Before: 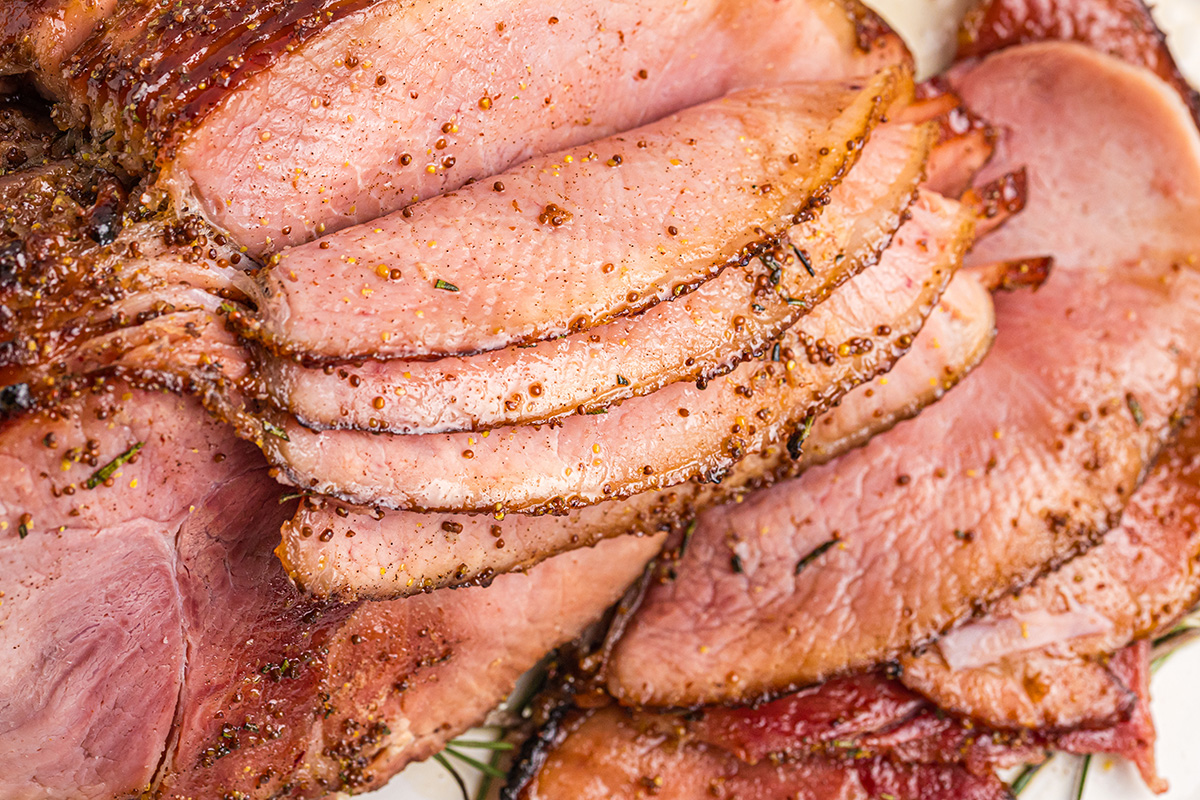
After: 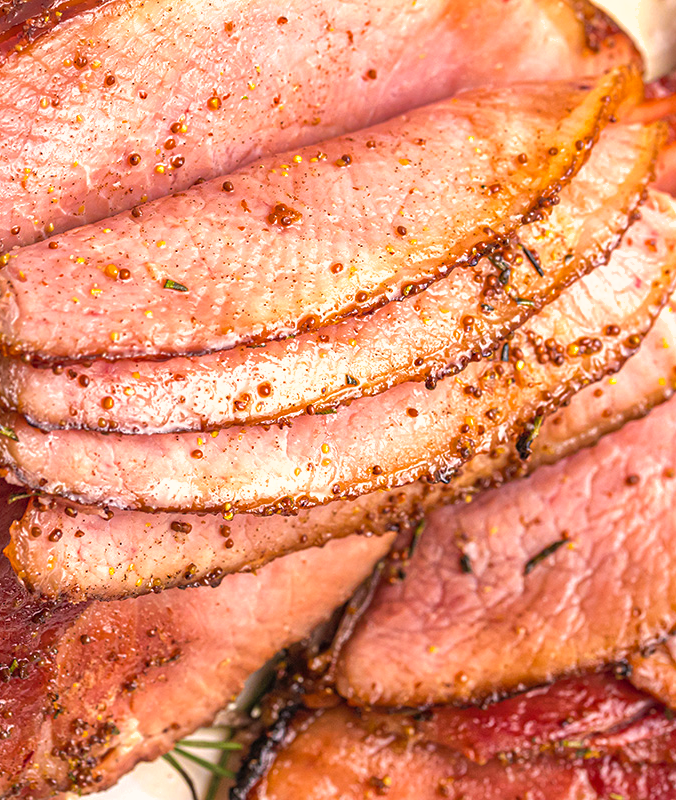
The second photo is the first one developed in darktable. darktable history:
crop and rotate: left 22.648%, right 20.977%
tone equalizer: -8 EV -0.442 EV, -7 EV -0.368 EV, -6 EV -0.336 EV, -5 EV -0.209 EV, -3 EV 0.219 EV, -2 EV 0.324 EV, -1 EV 0.401 EV, +0 EV 0.403 EV
exposure: exposure 0.076 EV, compensate highlight preservation false
shadows and highlights: on, module defaults
color correction: highlights a* 5.76, highlights b* 4.76
